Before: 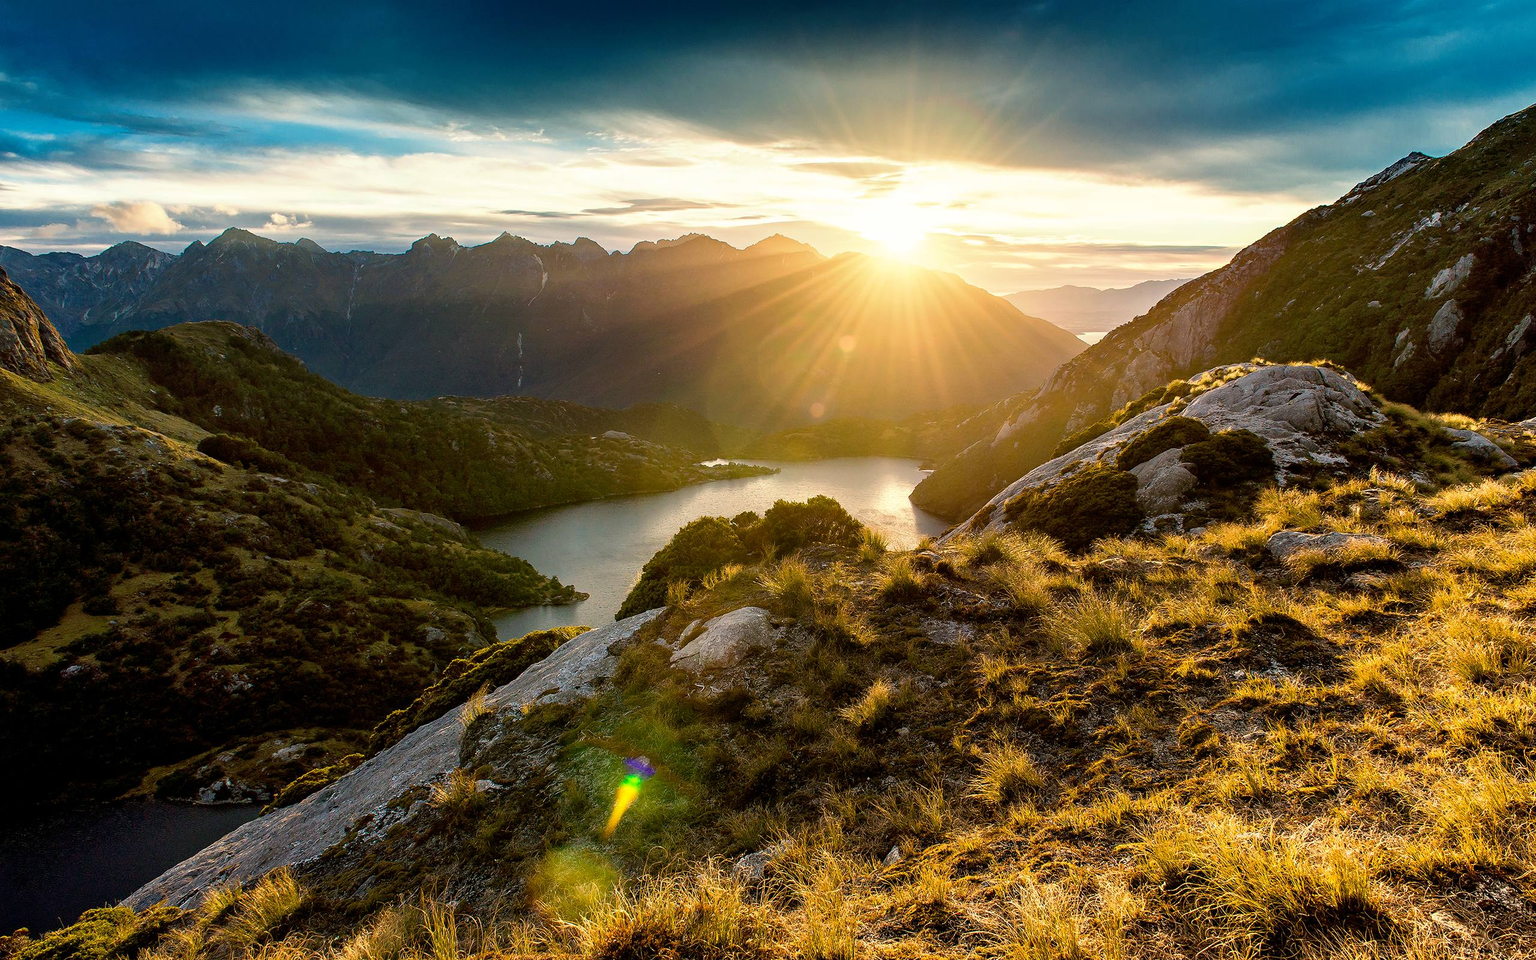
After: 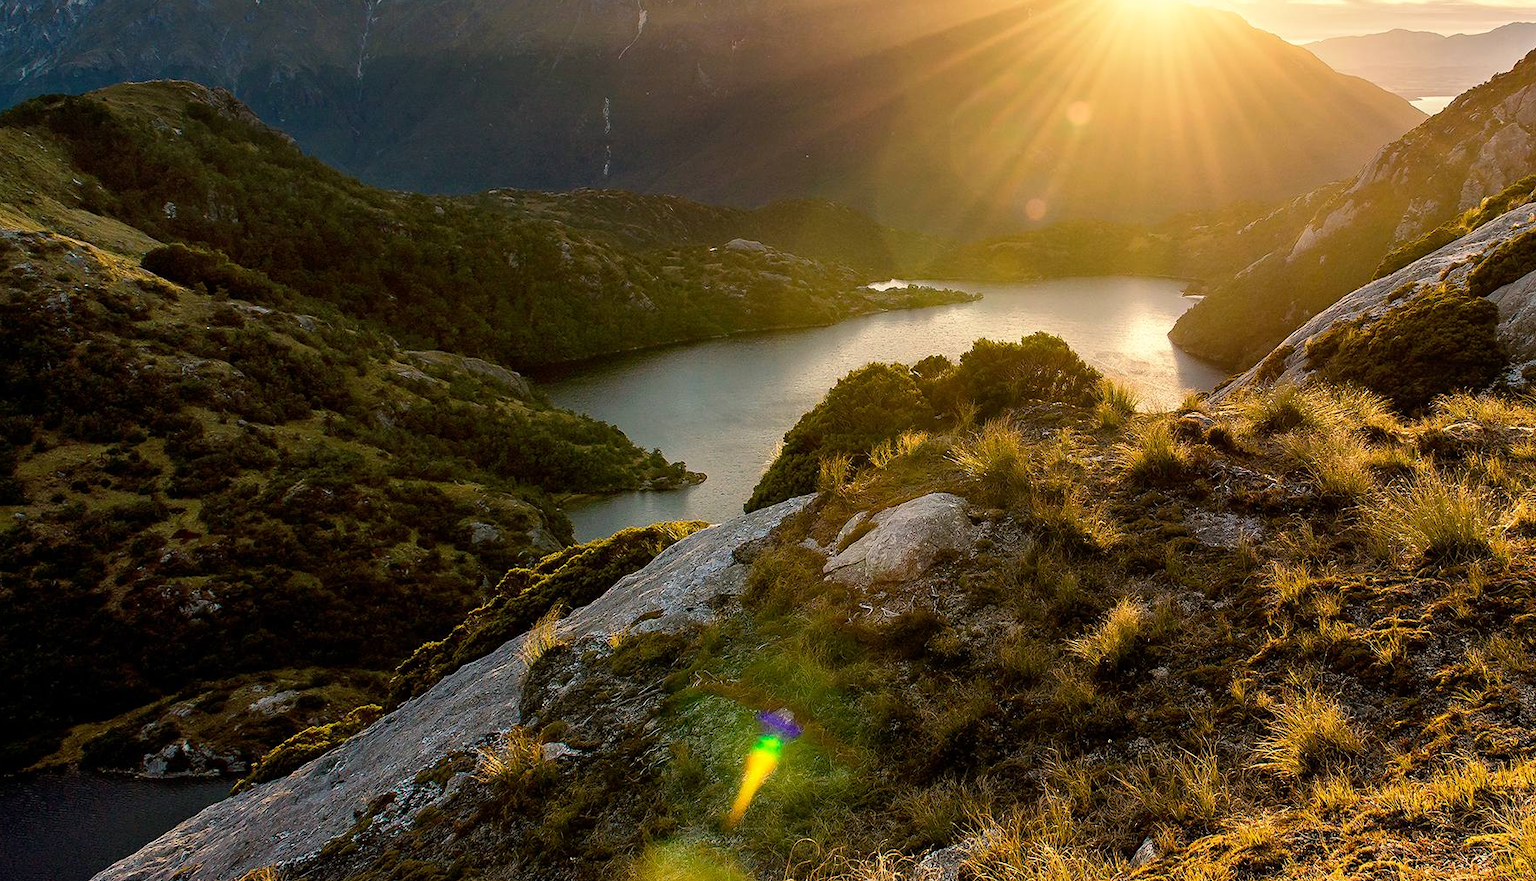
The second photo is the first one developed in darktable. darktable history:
crop: left 6.488%, top 27.668%, right 24.183%, bottom 8.656%
bloom: size 9%, threshold 100%, strength 7%
